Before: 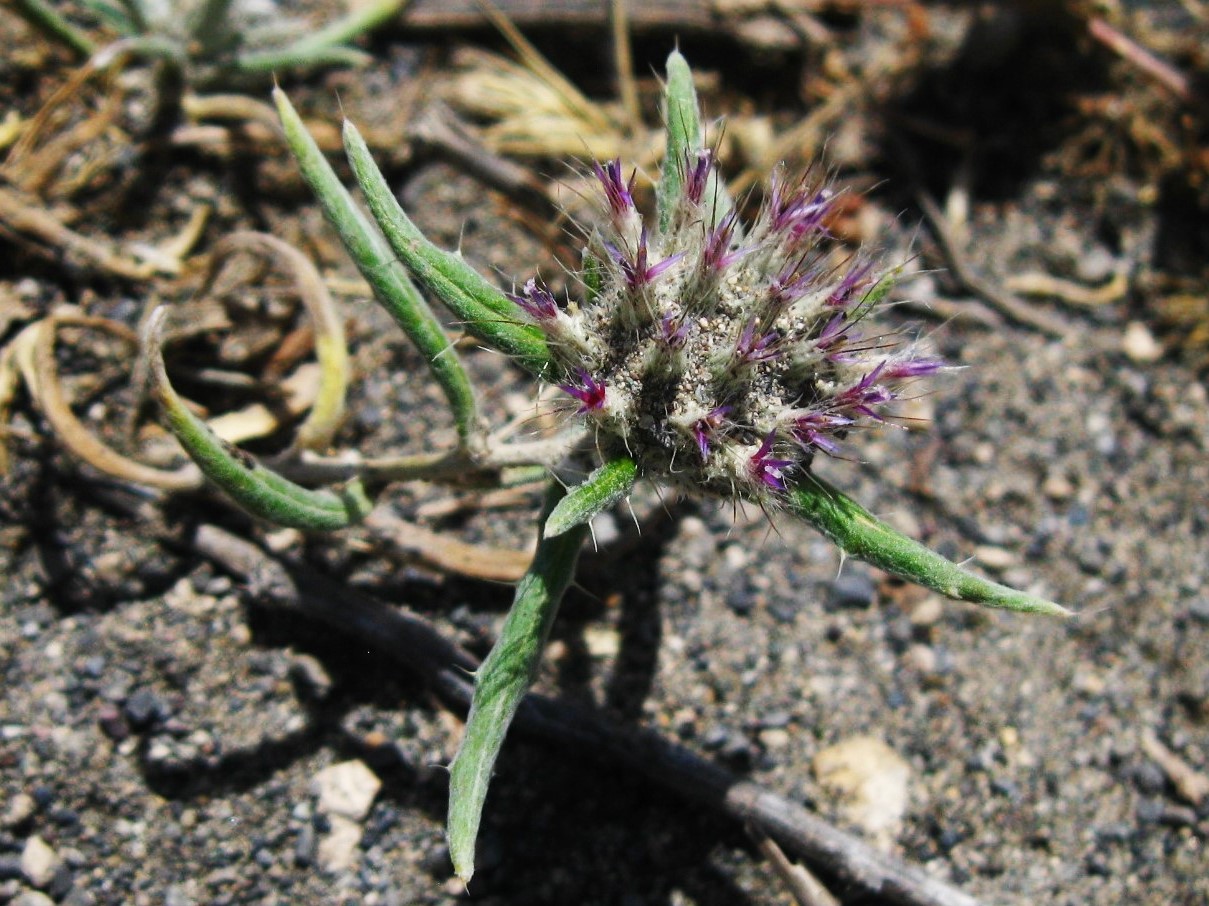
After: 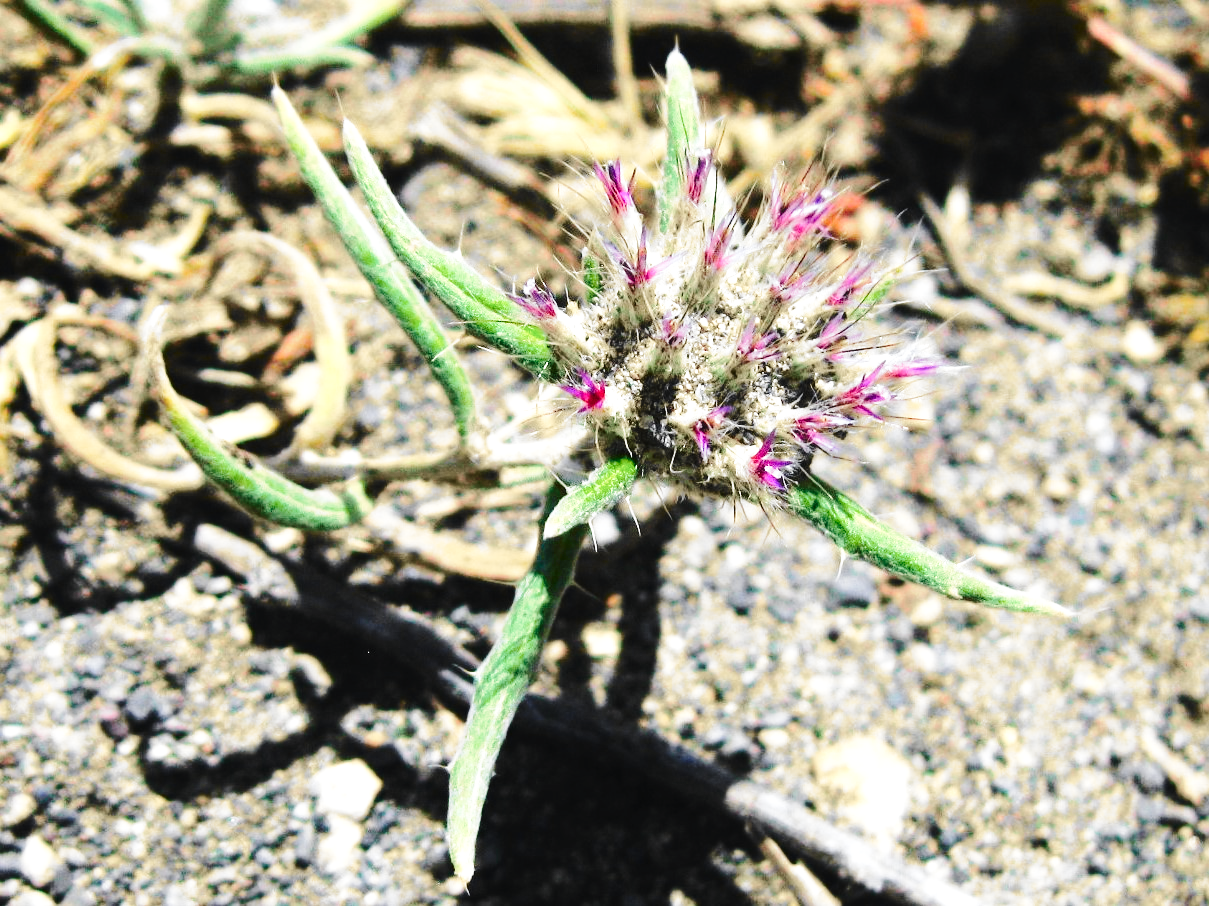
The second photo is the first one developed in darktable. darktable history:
base curve: curves: ch0 [(0, 0) (0.028, 0.03) (0.121, 0.232) (0.46, 0.748) (0.859, 0.968) (1, 1)], preserve colors none
tone curve: curves: ch0 [(0, 0.023) (0.037, 0.04) (0.131, 0.128) (0.304, 0.331) (0.504, 0.584) (0.616, 0.687) (0.704, 0.764) (0.808, 0.823) (1, 1)]; ch1 [(0, 0) (0.301, 0.3) (0.477, 0.472) (0.493, 0.497) (0.508, 0.501) (0.544, 0.541) (0.563, 0.565) (0.626, 0.66) (0.721, 0.776) (1, 1)]; ch2 [(0, 0) (0.249, 0.216) (0.349, 0.343) (0.424, 0.442) (0.476, 0.483) (0.502, 0.5) (0.517, 0.519) (0.532, 0.553) (0.569, 0.587) (0.634, 0.628) (0.706, 0.729) (0.828, 0.742) (1, 0.9)], color space Lab, independent channels, preserve colors none
contrast brightness saturation: saturation -0.06
exposure: exposure 0.719 EV, compensate highlight preservation false
